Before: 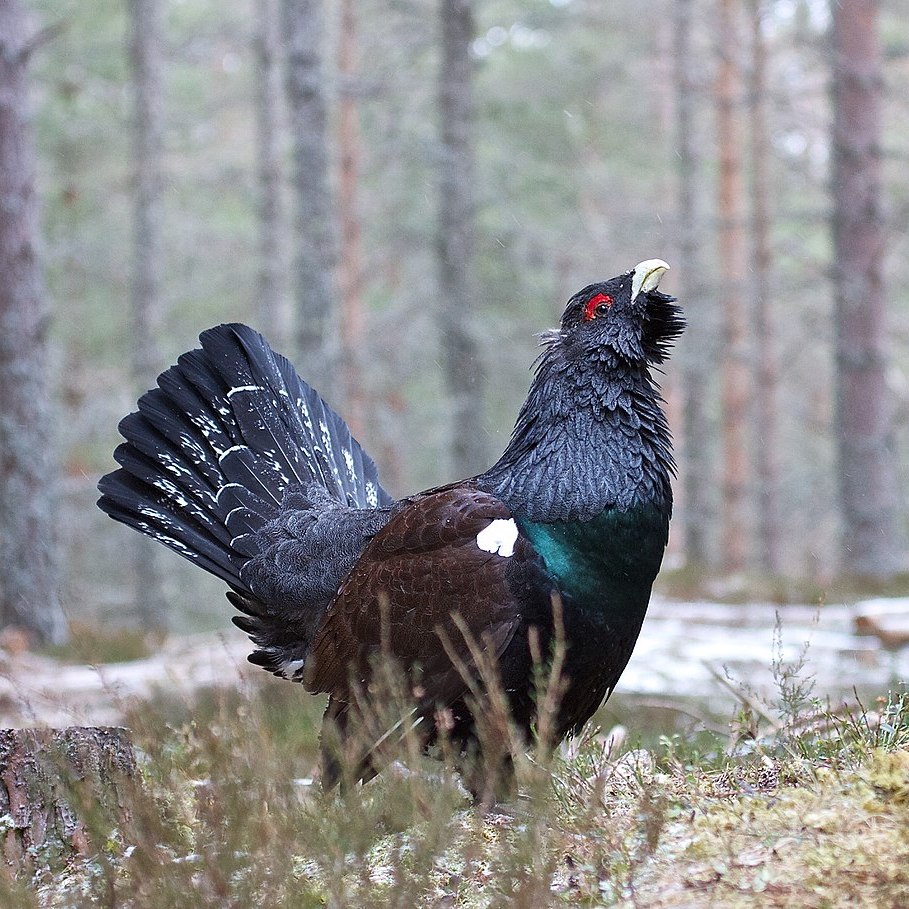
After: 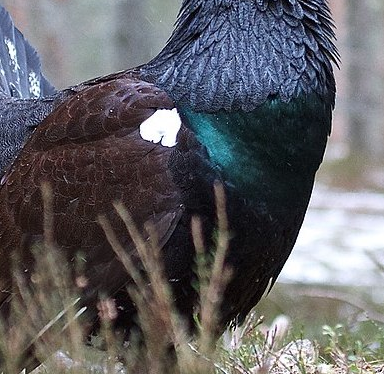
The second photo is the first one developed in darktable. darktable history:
crop: left 37.116%, top 45.123%, right 20.562%, bottom 13.651%
